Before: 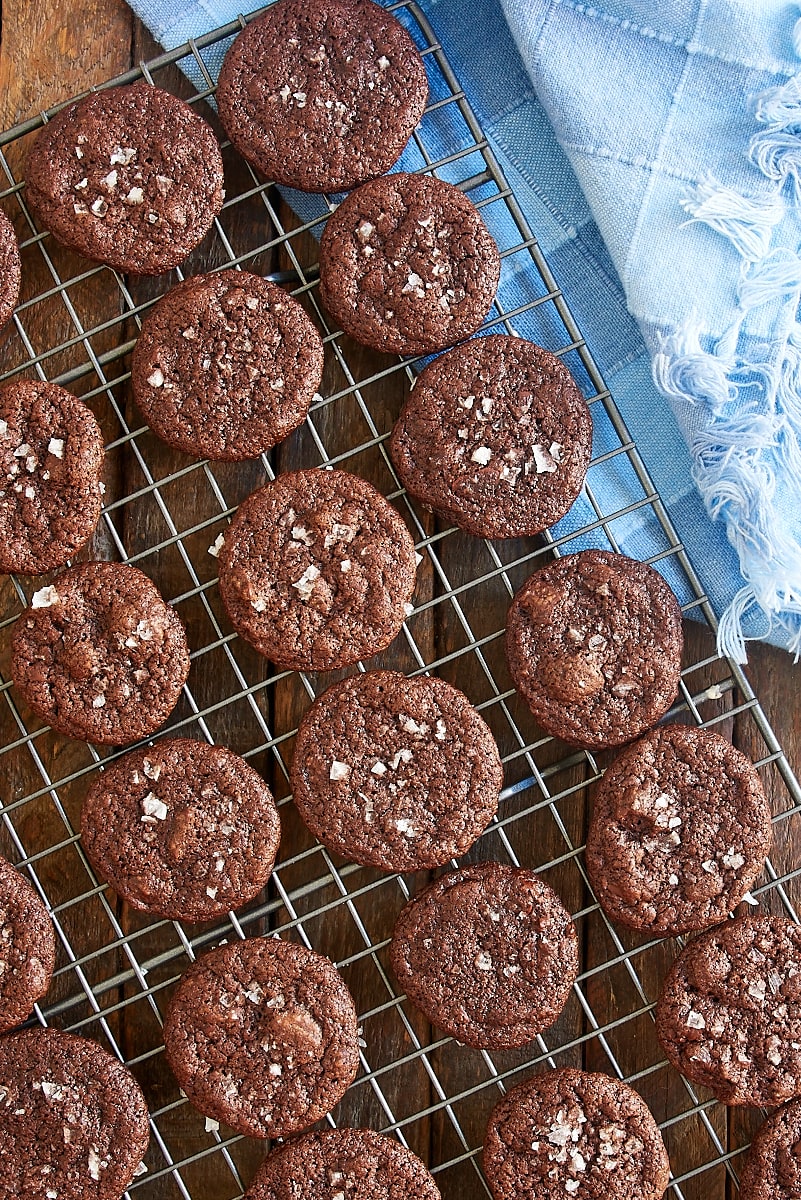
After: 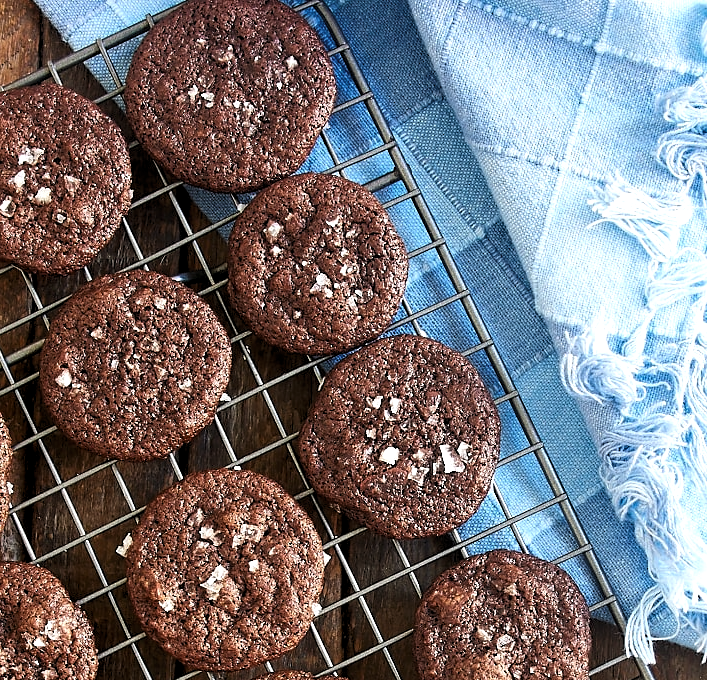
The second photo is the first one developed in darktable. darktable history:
crop and rotate: left 11.73%, bottom 43.251%
tone equalizer: edges refinement/feathering 500, mask exposure compensation -1.57 EV, preserve details no
haze removal: compatibility mode true, adaptive false
levels: levels [0.052, 0.496, 0.908]
